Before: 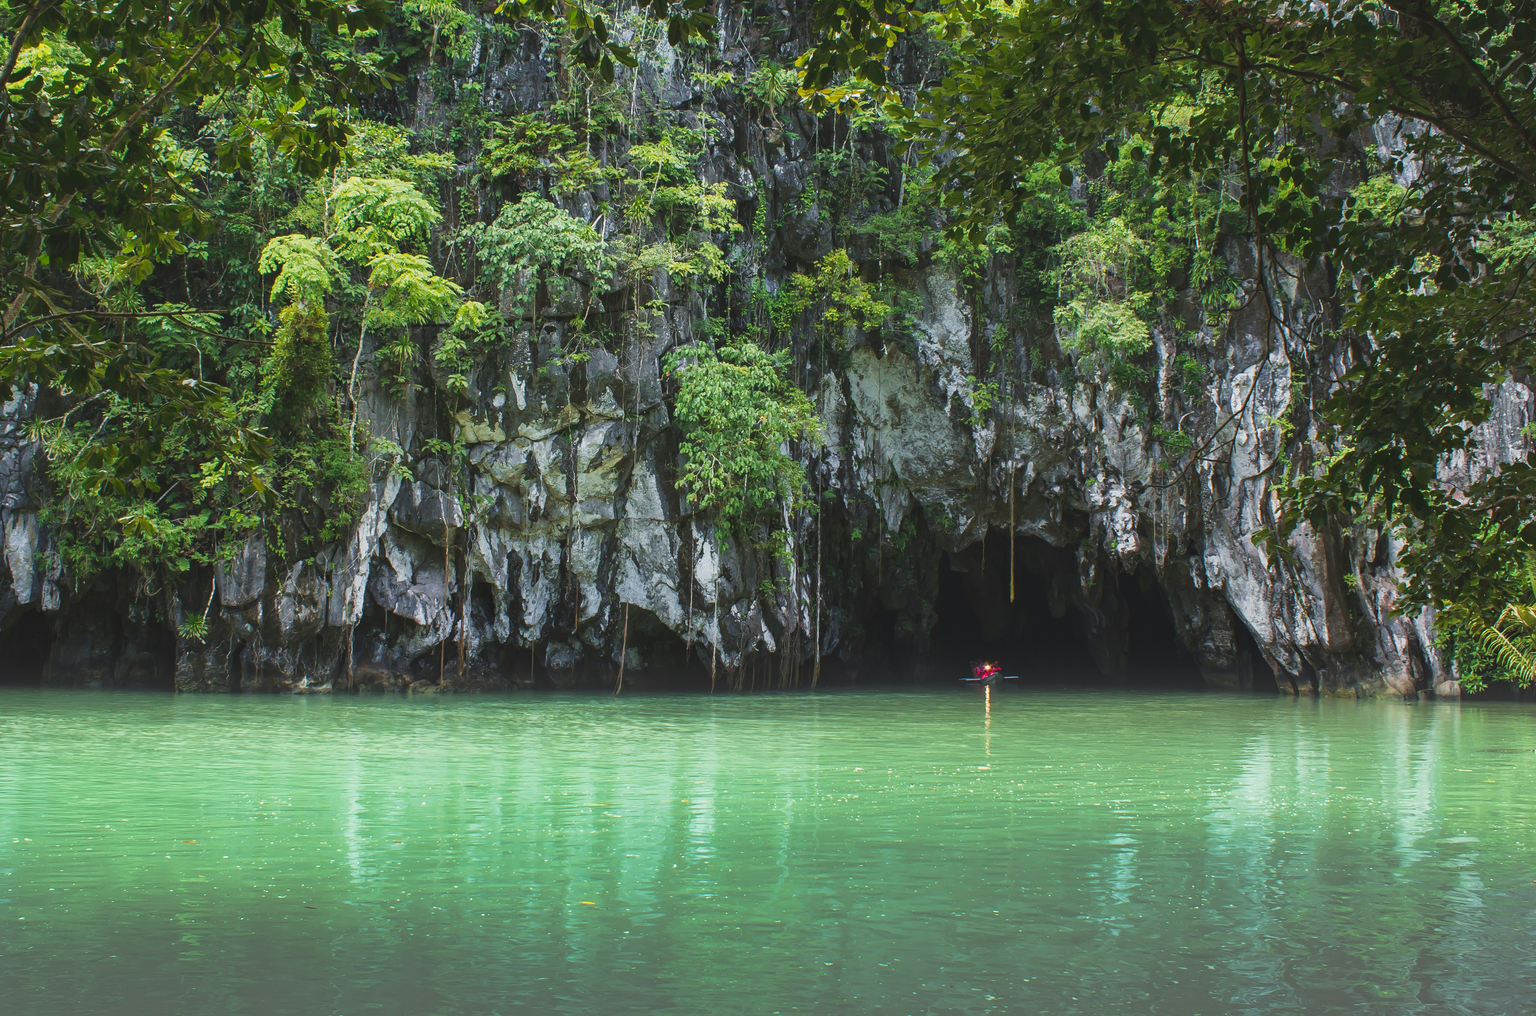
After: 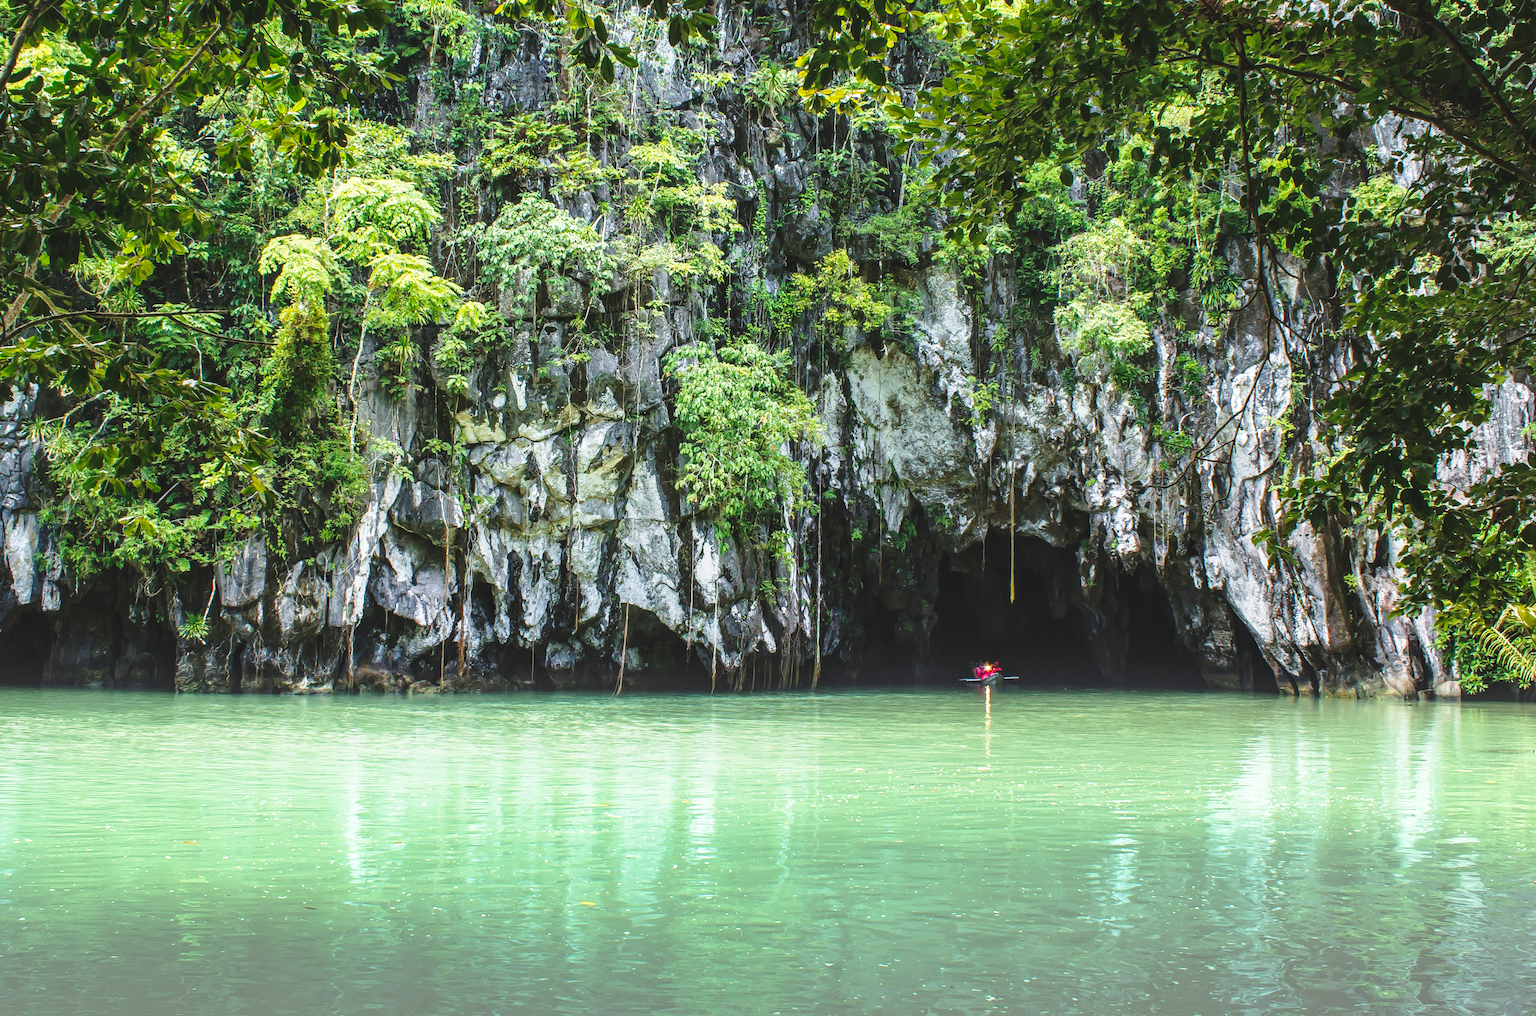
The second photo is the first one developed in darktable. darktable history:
base curve: curves: ch0 [(0, 0) (0.032, 0.037) (0.105, 0.228) (0.435, 0.76) (0.856, 0.983) (1, 1)], preserve colors none
local contrast: on, module defaults
